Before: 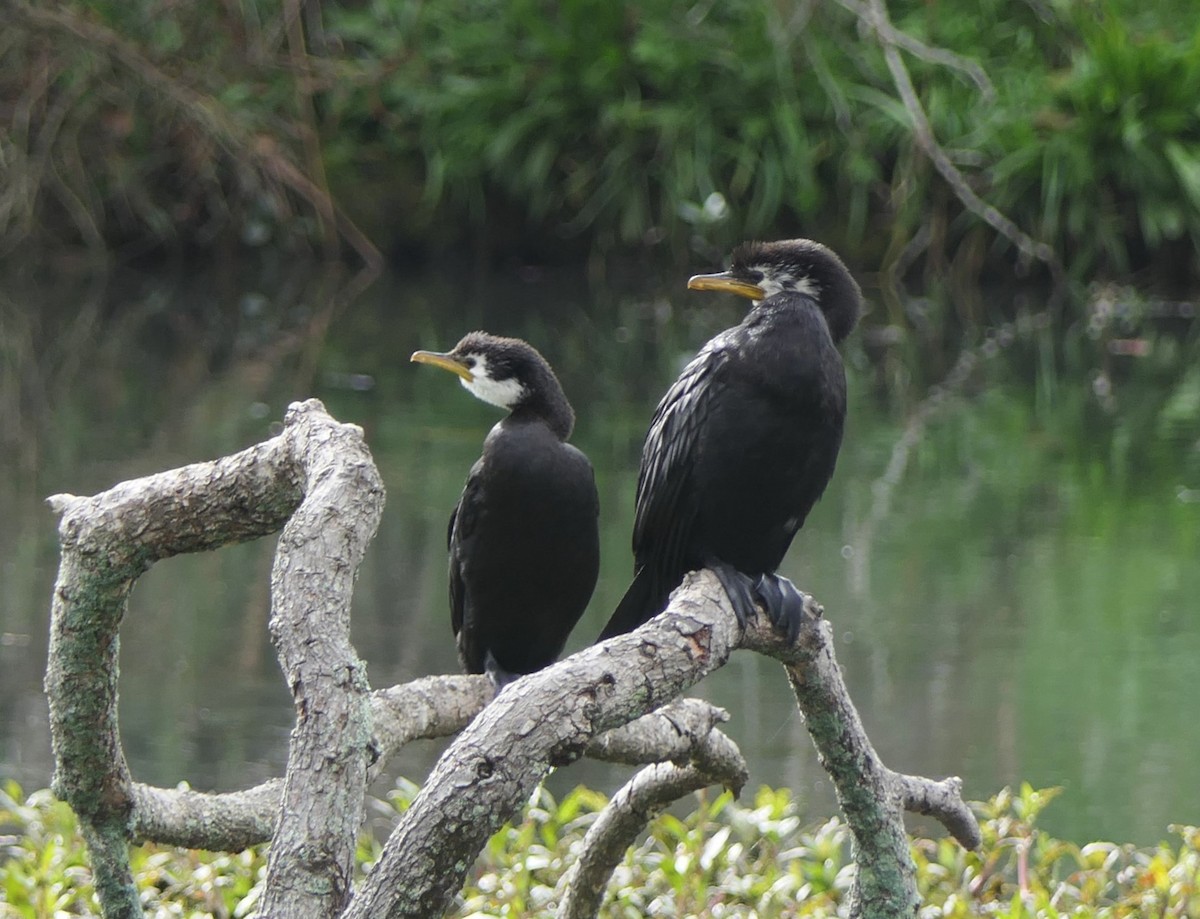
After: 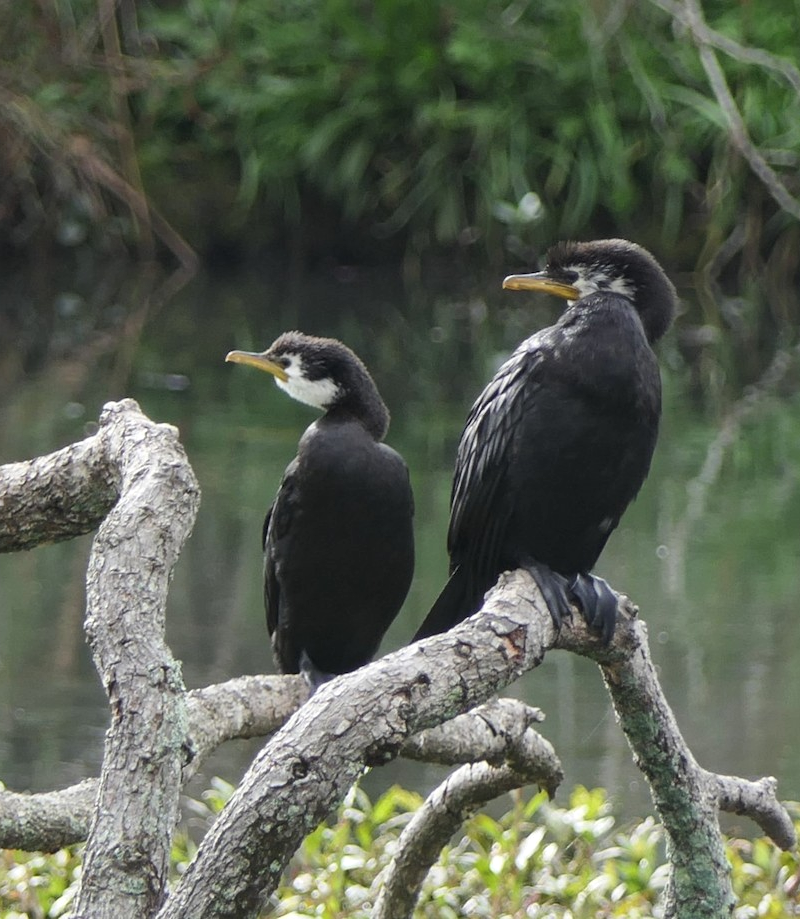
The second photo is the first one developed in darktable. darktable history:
crop and rotate: left 15.446%, right 17.836%
contrast equalizer: y [[0.5, 0.5, 0.472, 0.5, 0.5, 0.5], [0.5 ×6], [0.5 ×6], [0 ×6], [0 ×6]]
local contrast: mode bilateral grid, contrast 30, coarseness 25, midtone range 0.2
